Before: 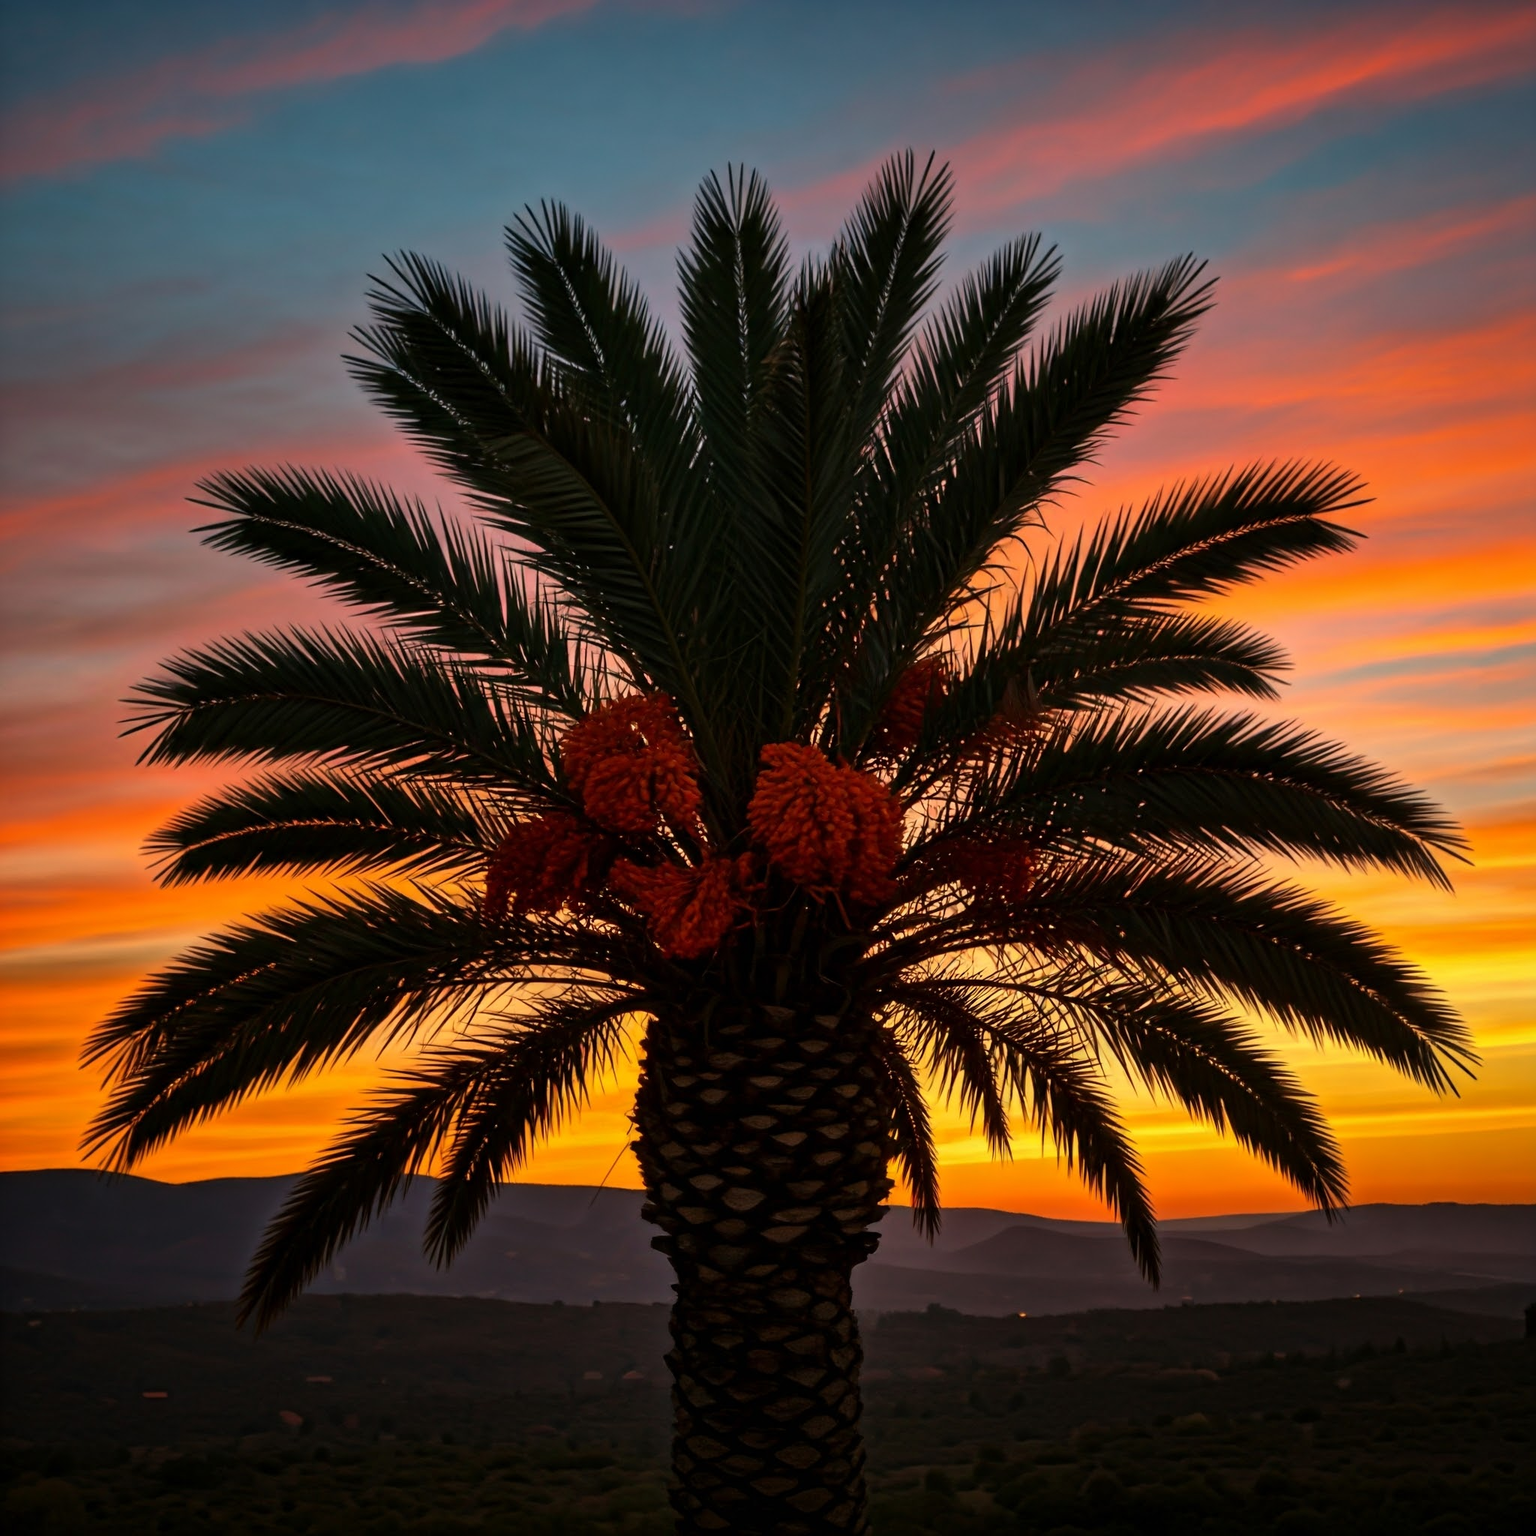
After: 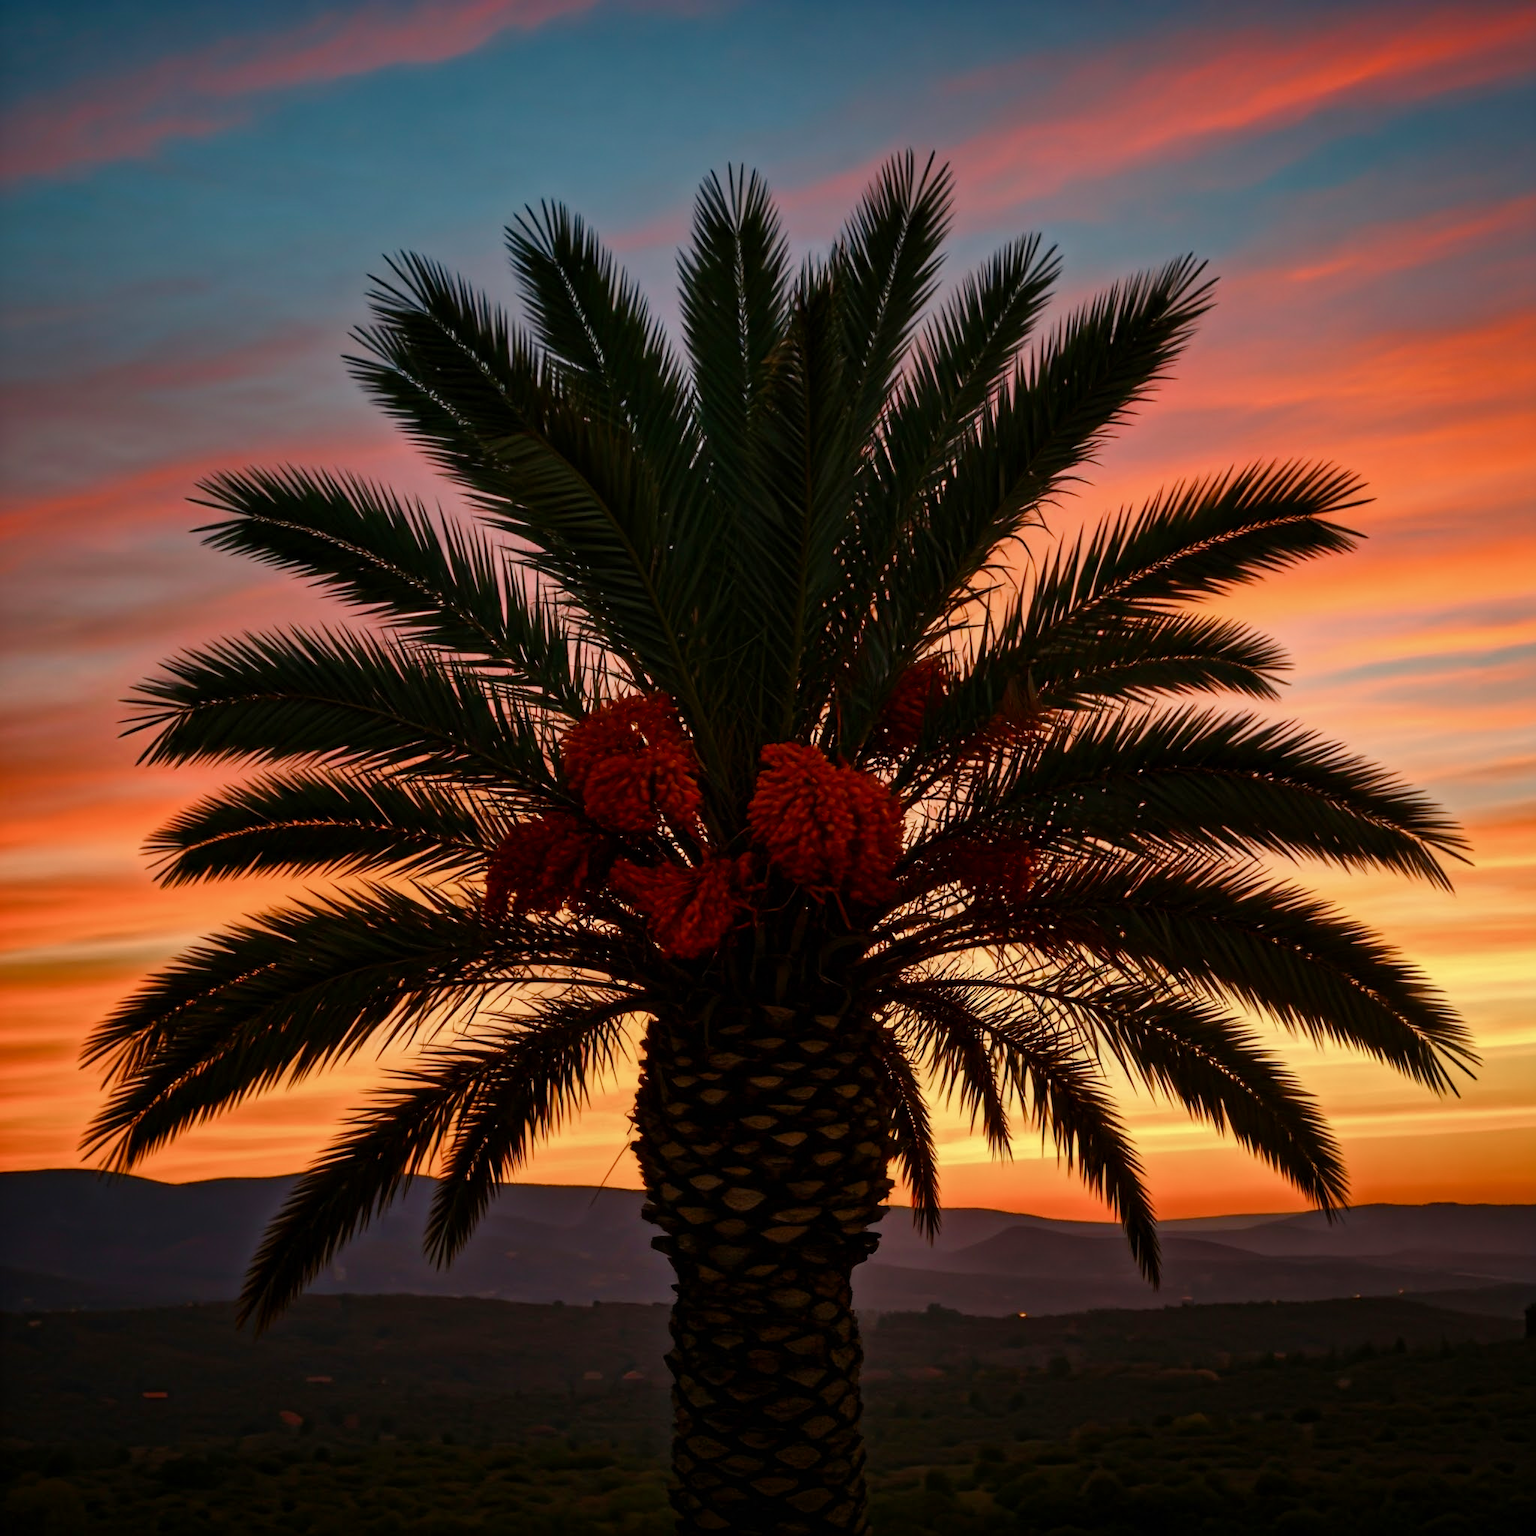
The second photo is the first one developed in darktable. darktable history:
color balance rgb: perceptual saturation grading › global saturation 20%, perceptual saturation grading › highlights -50.41%, perceptual saturation grading › shadows 30.705%
